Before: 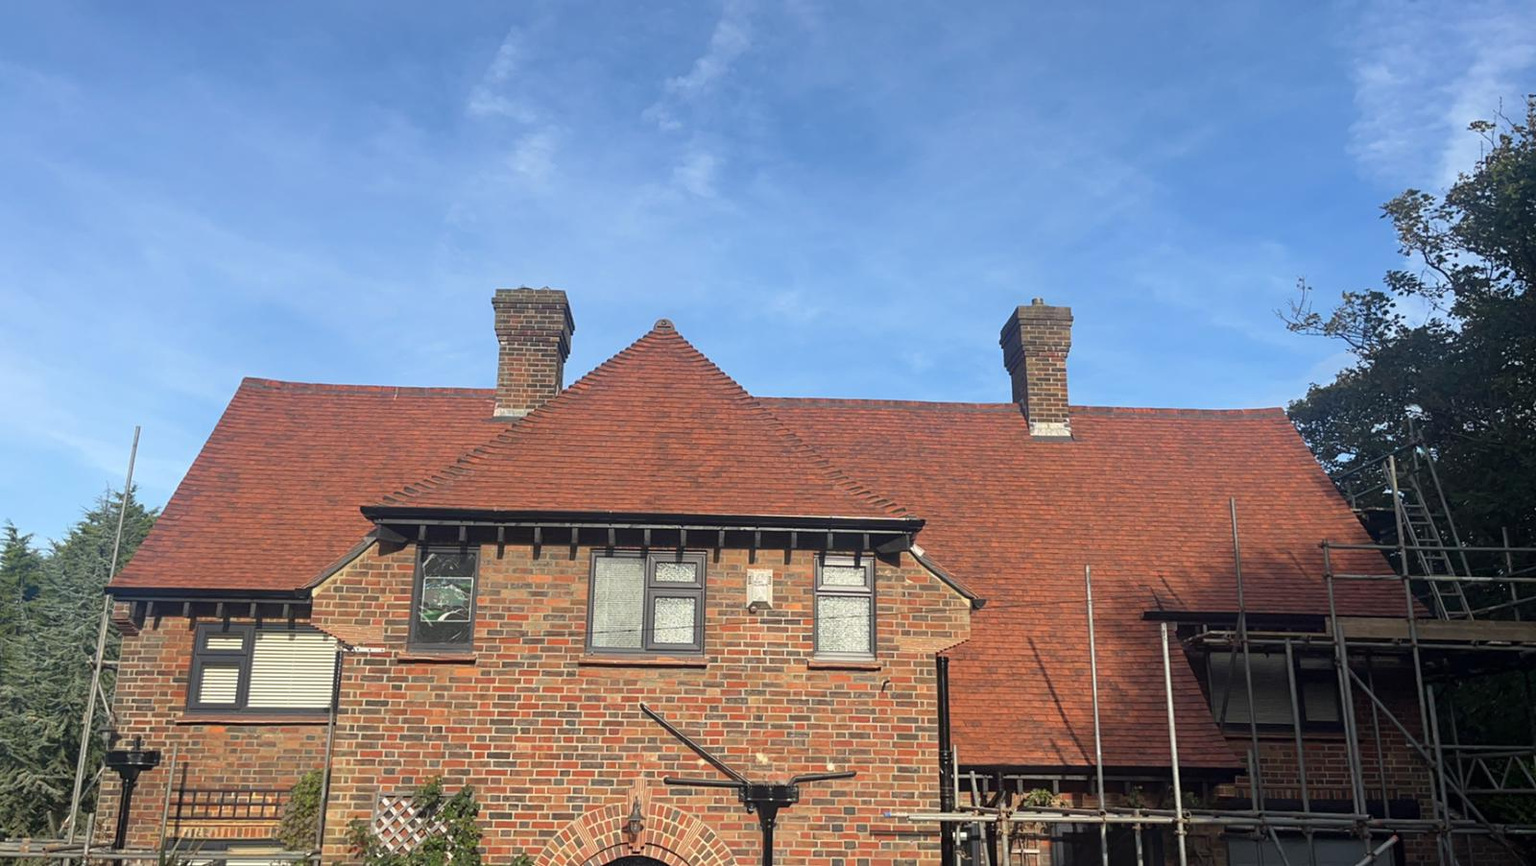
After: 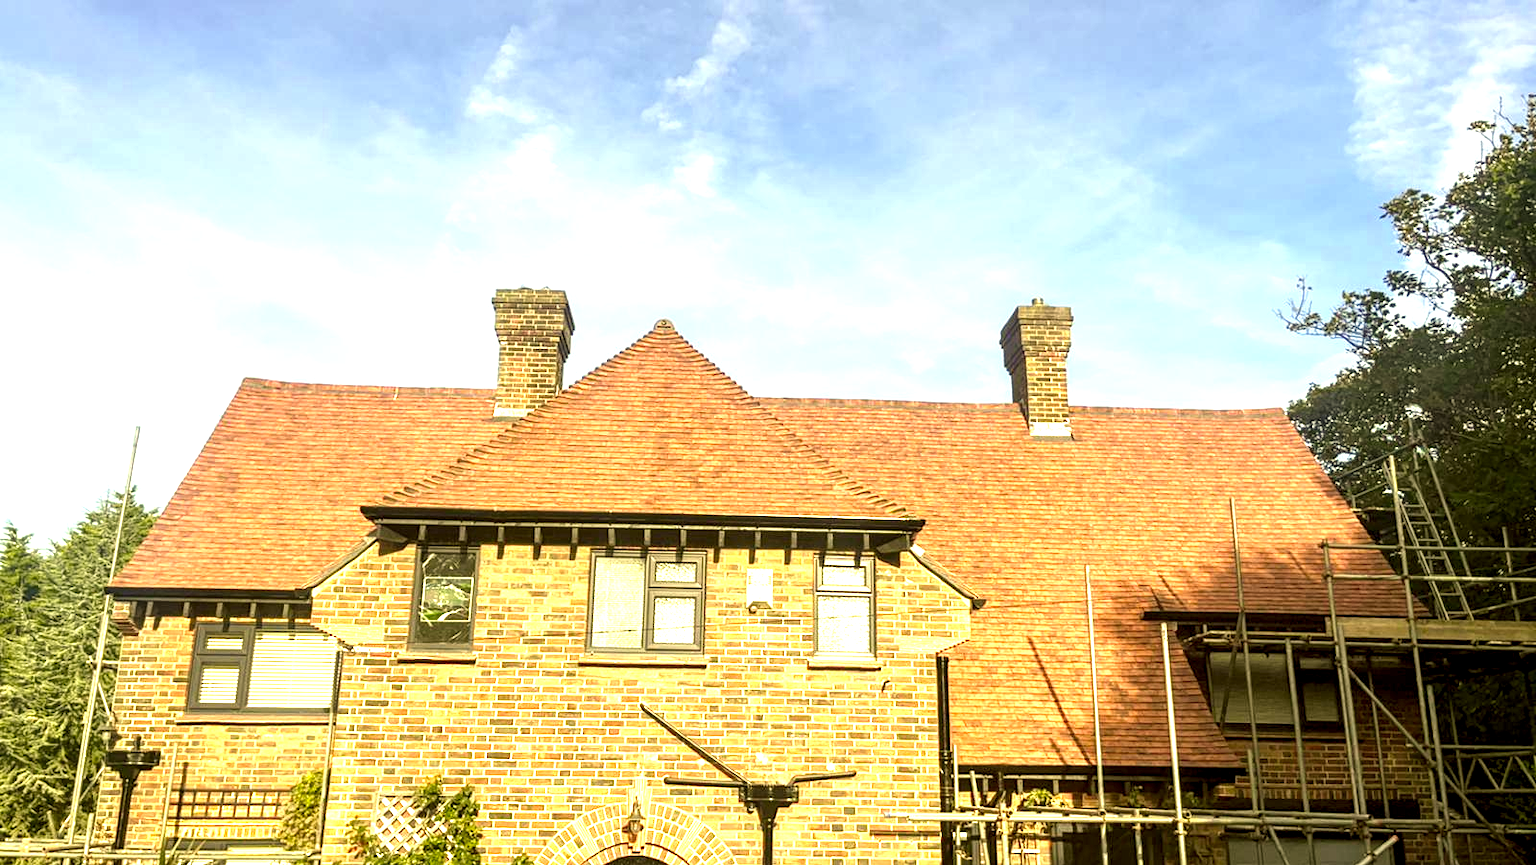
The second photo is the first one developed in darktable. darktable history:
local contrast: highlights 25%, detail 150%
color correction: highlights a* 0.156, highlights b* 29.35, shadows a* -0.237, shadows b* 21.38
exposure: black level correction 0.001, exposure 1.132 EV, compensate highlight preservation false
color zones: curves: ch0 [(0.099, 0.624) (0.257, 0.596) (0.384, 0.376) (0.529, 0.492) (0.697, 0.564) (0.768, 0.532) (0.908, 0.644)]; ch1 [(0.112, 0.564) (0.254, 0.612) (0.432, 0.676) (0.592, 0.456) (0.743, 0.684) (0.888, 0.536)]; ch2 [(0.25, 0.5) (0.469, 0.36) (0.75, 0.5)]
